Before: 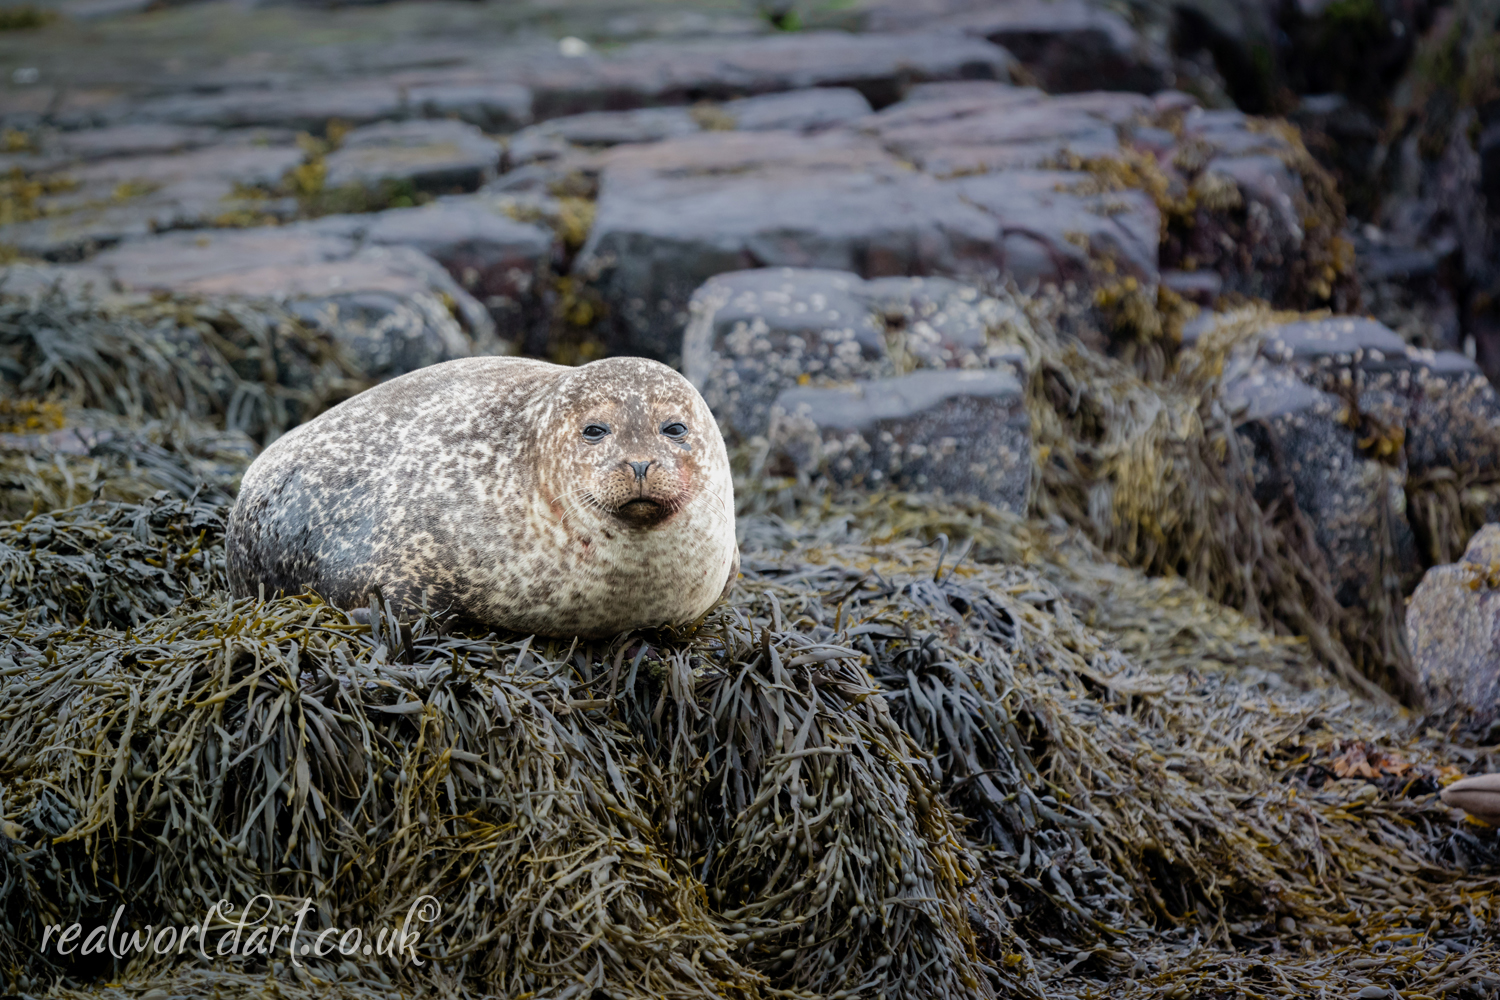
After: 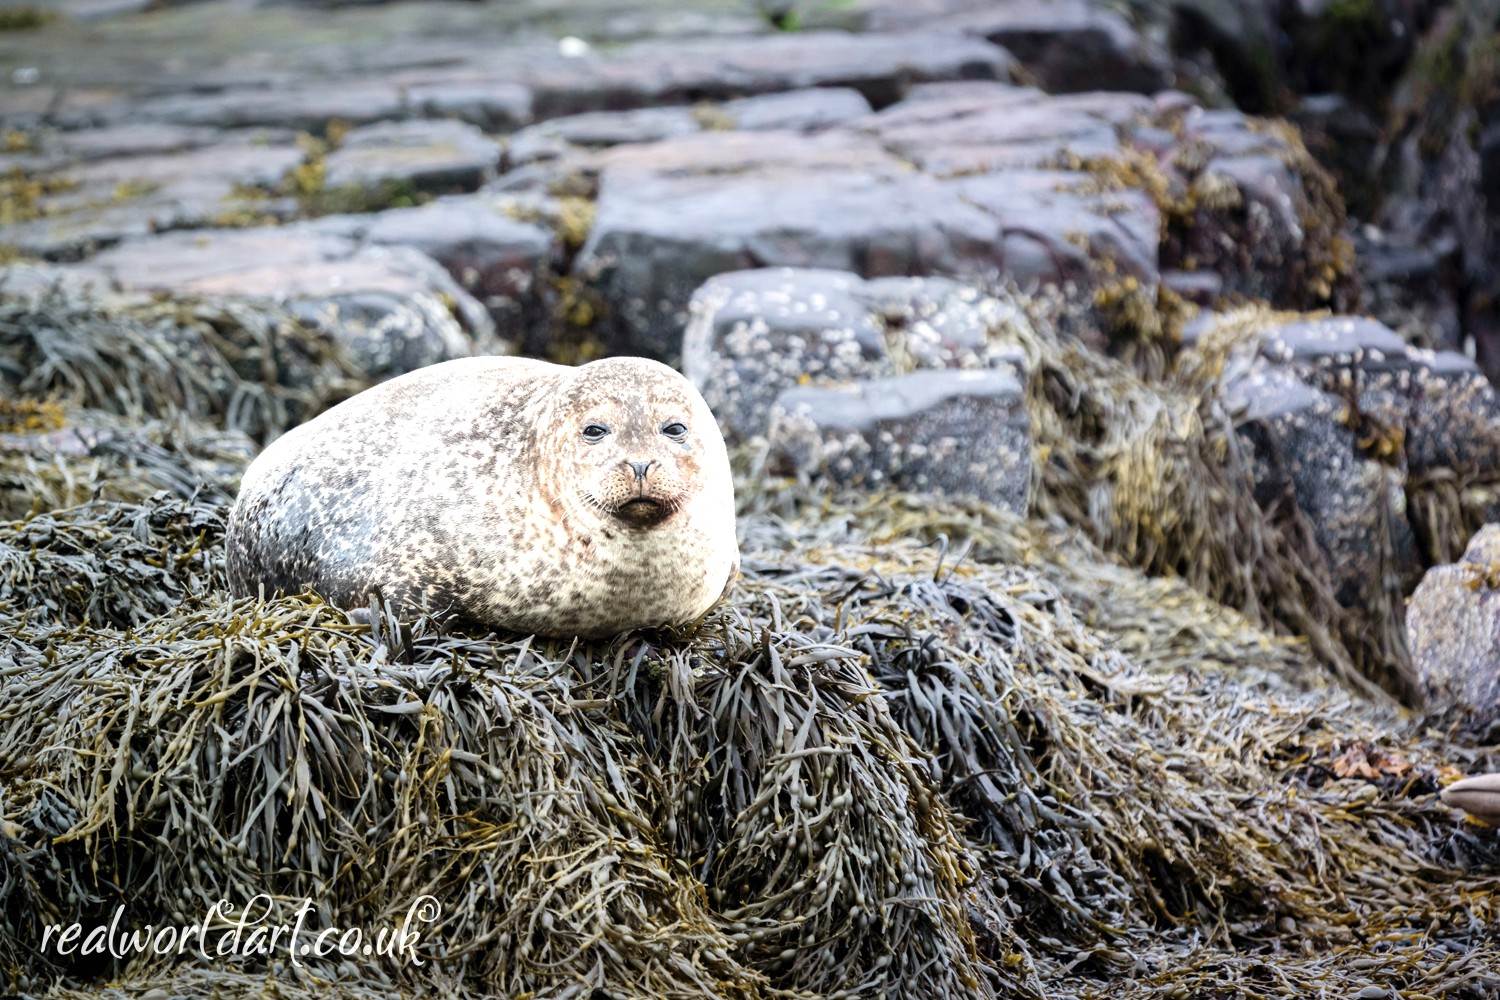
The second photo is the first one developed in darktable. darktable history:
contrast brightness saturation: contrast 0.11, saturation -0.17
exposure: black level correction 0, exposure 1.379 EV, compensate exposure bias true, compensate highlight preservation false
